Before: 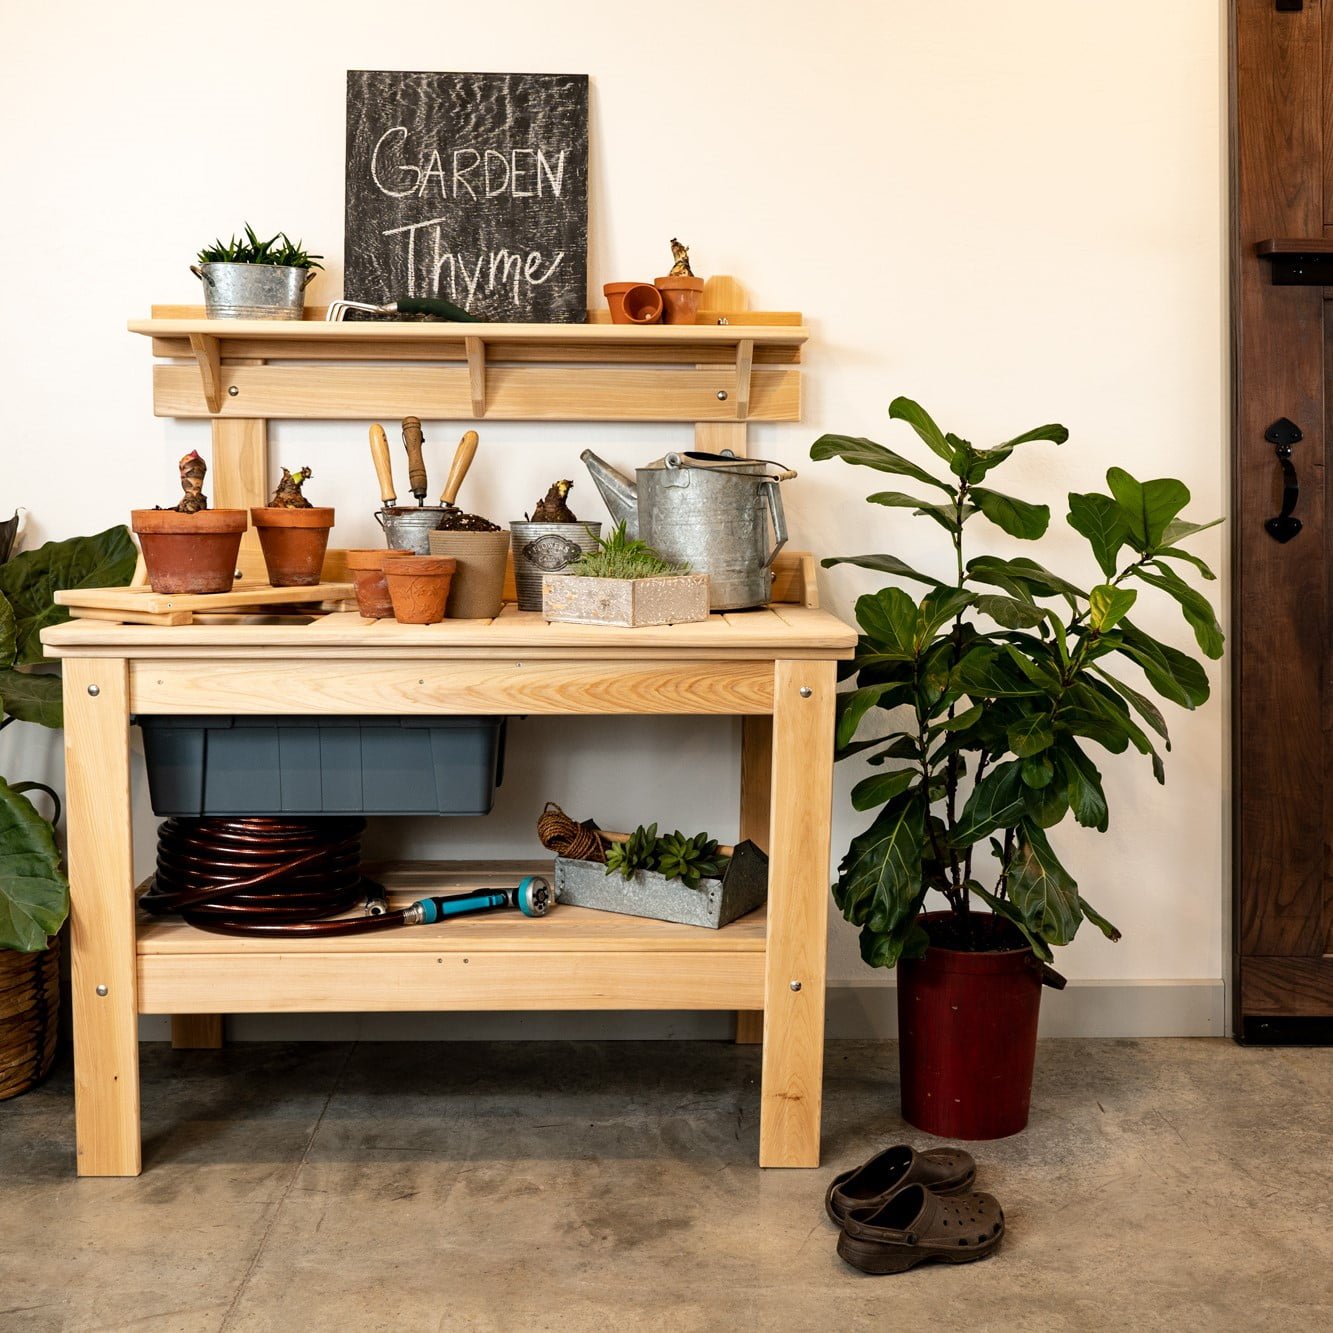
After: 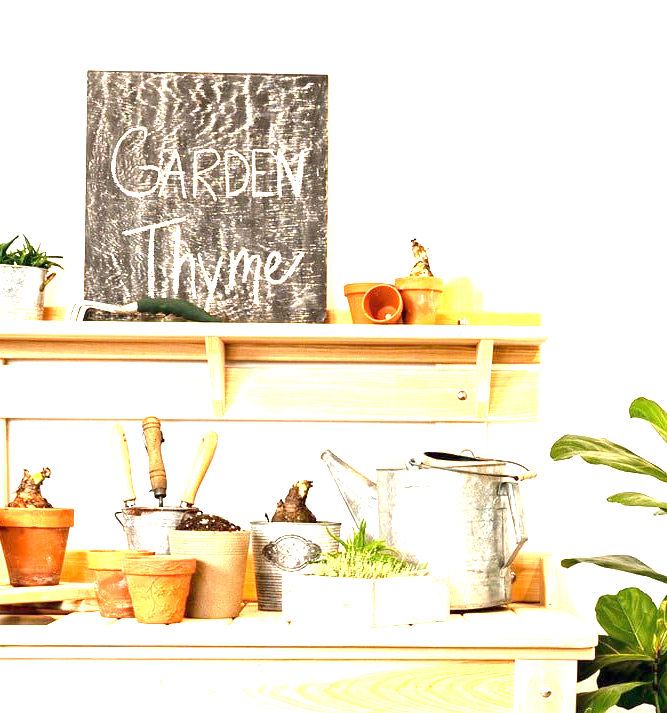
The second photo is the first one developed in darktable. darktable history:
exposure: exposure 2.25 EV, compensate highlight preservation false
crop: left 19.556%, right 30.401%, bottom 46.458%
